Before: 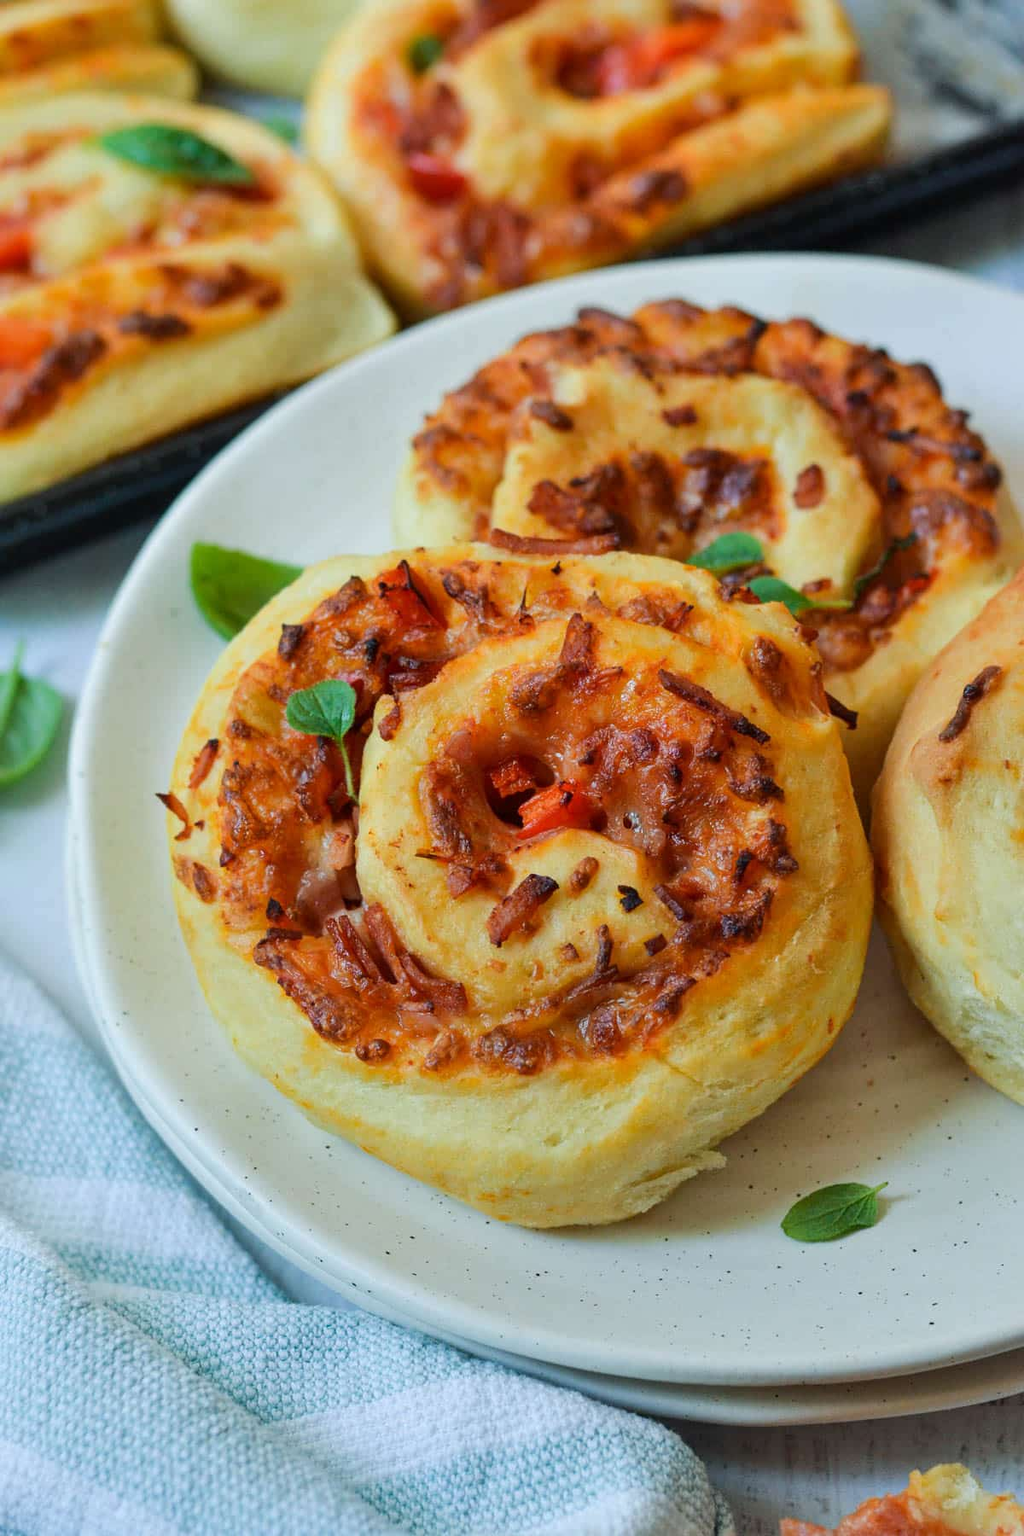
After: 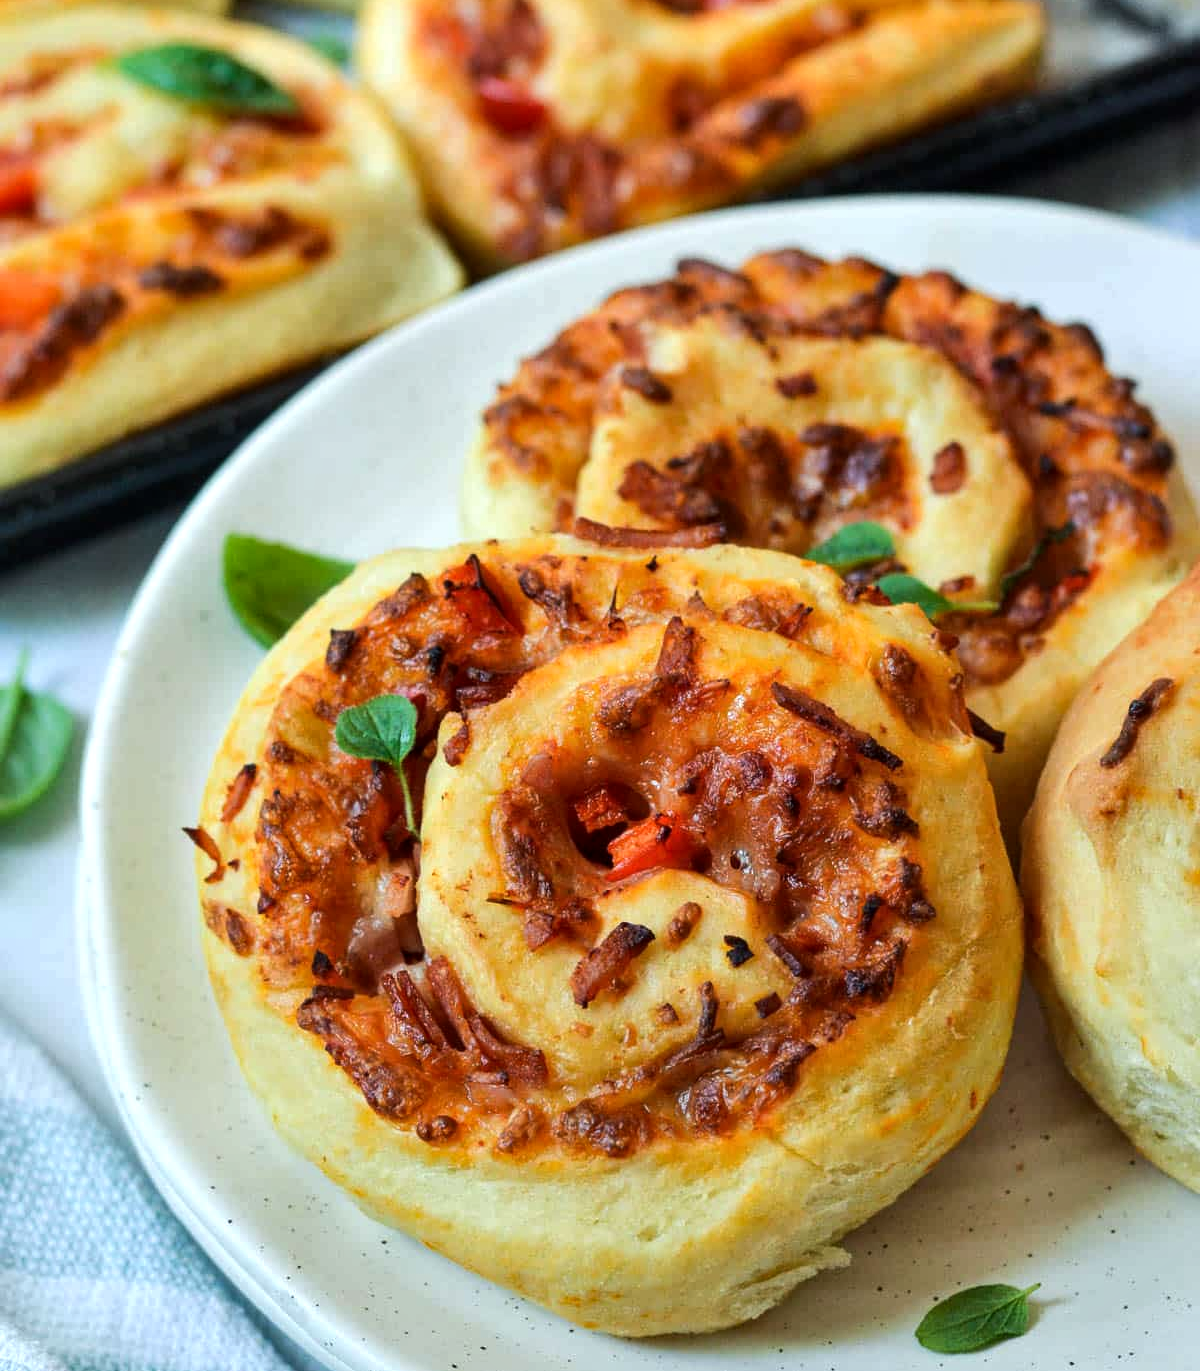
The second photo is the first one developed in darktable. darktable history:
tone equalizer: -8 EV -0.391 EV, -7 EV -0.394 EV, -6 EV -0.343 EV, -5 EV -0.207 EV, -3 EV 0.191 EV, -2 EV 0.327 EV, -1 EV 0.372 EV, +0 EV 0.422 EV, edges refinement/feathering 500, mask exposure compensation -1.57 EV, preserve details no
local contrast: highlights 104%, shadows 98%, detail 119%, midtone range 0.2
crop: top 5.671%, bottom 18.133%
shadows and highlights: shadows 74.01, highlights -25.35, soften with gaussian
